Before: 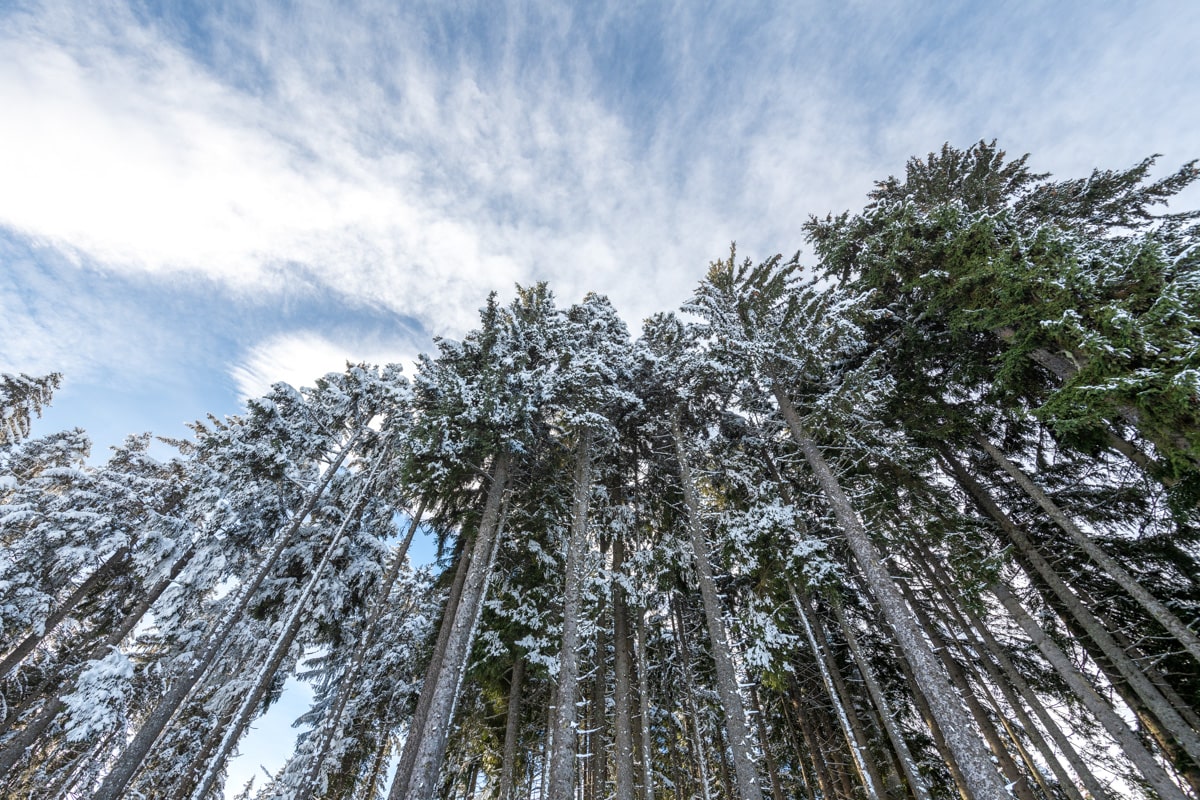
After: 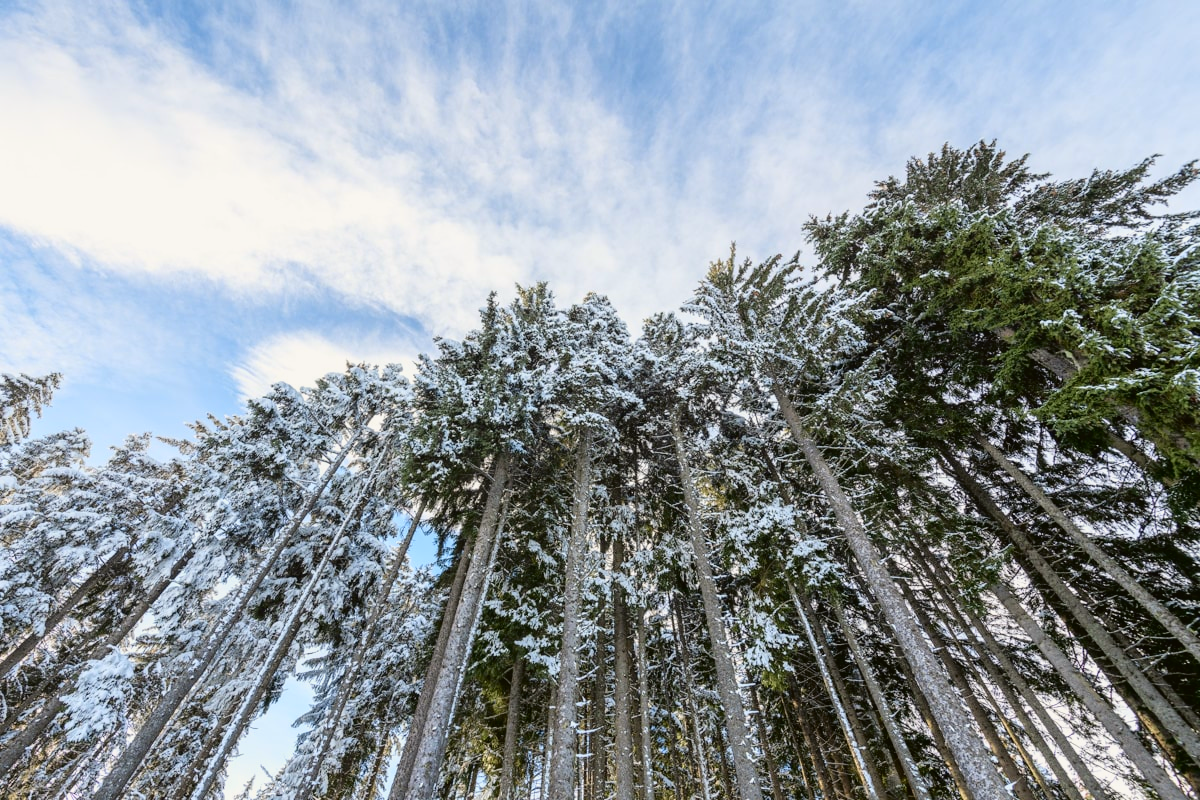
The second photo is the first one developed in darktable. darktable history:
tone curve: curves: ch0 [(0, 0.021) (0.049, 0.044) (0.152, 0.14) (0.328, 0.377) (0.473, 0.543) (0.641, 0.705) (0.868, 0.887) (1, 0.969)]; ch1 [(0, 0) (0.302, 0.331) (0.427, 0.433) (0.472, 0.47) (0.502, 0.503) (0.522, 0.526) (0.564, 0.591) (0.602, 0.632) (0.677, 0.701) (0.859, 0.885) (1, 1)]; ch2 [(0, 0) (0.33, 0.301) (0.447, 0.44) (0.487, 0.496) (0.502, 0.516) (0.535, 0.554) (0.565, 0.598) (0.618, 0.629) (1, 1)], color space Lab, independent channels, preserve colors none
